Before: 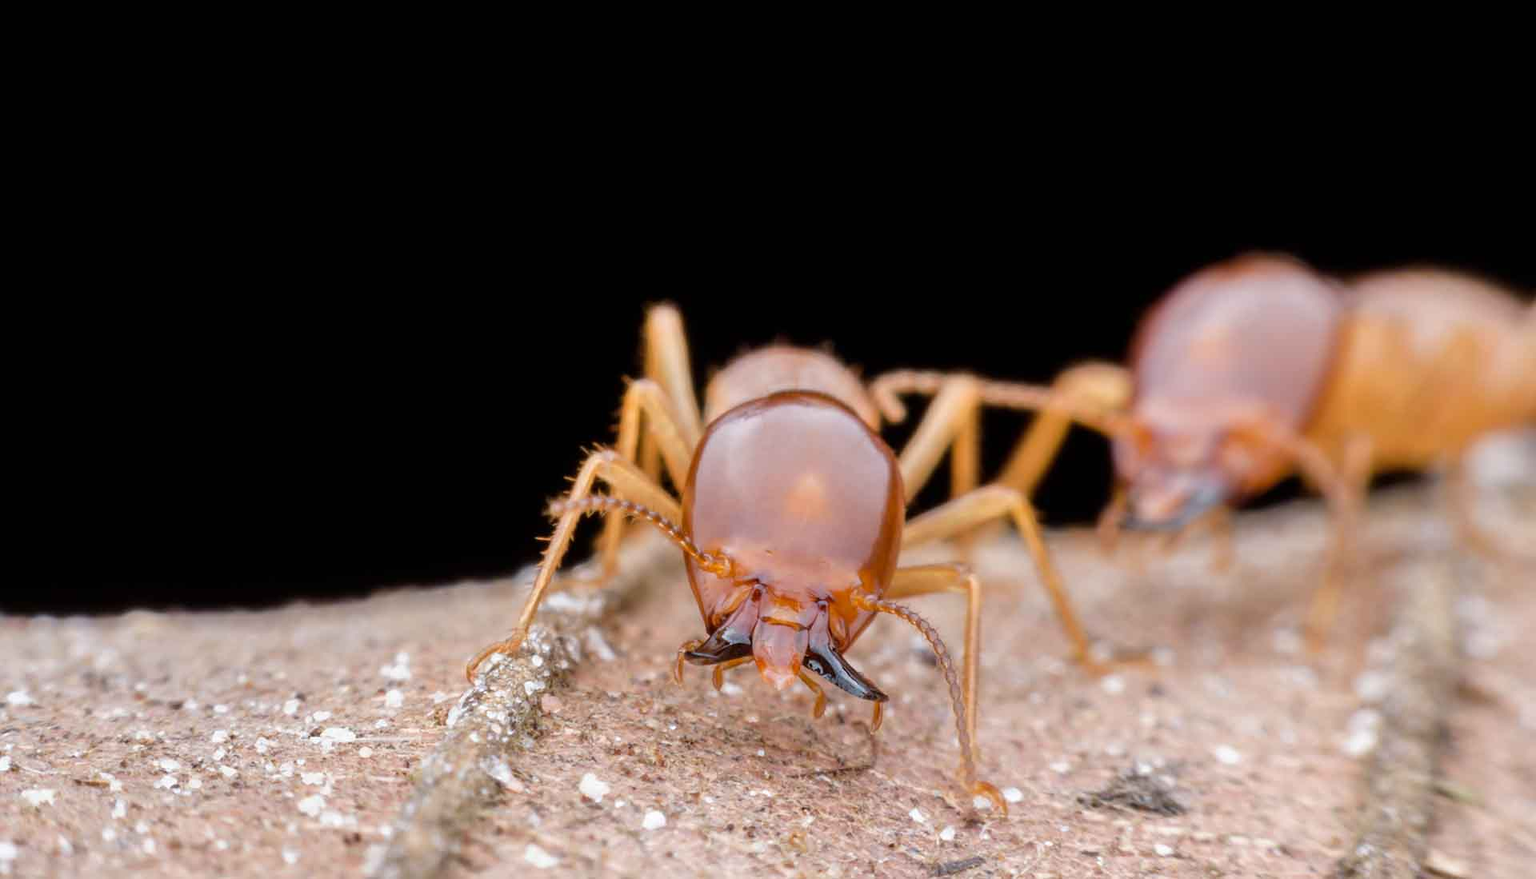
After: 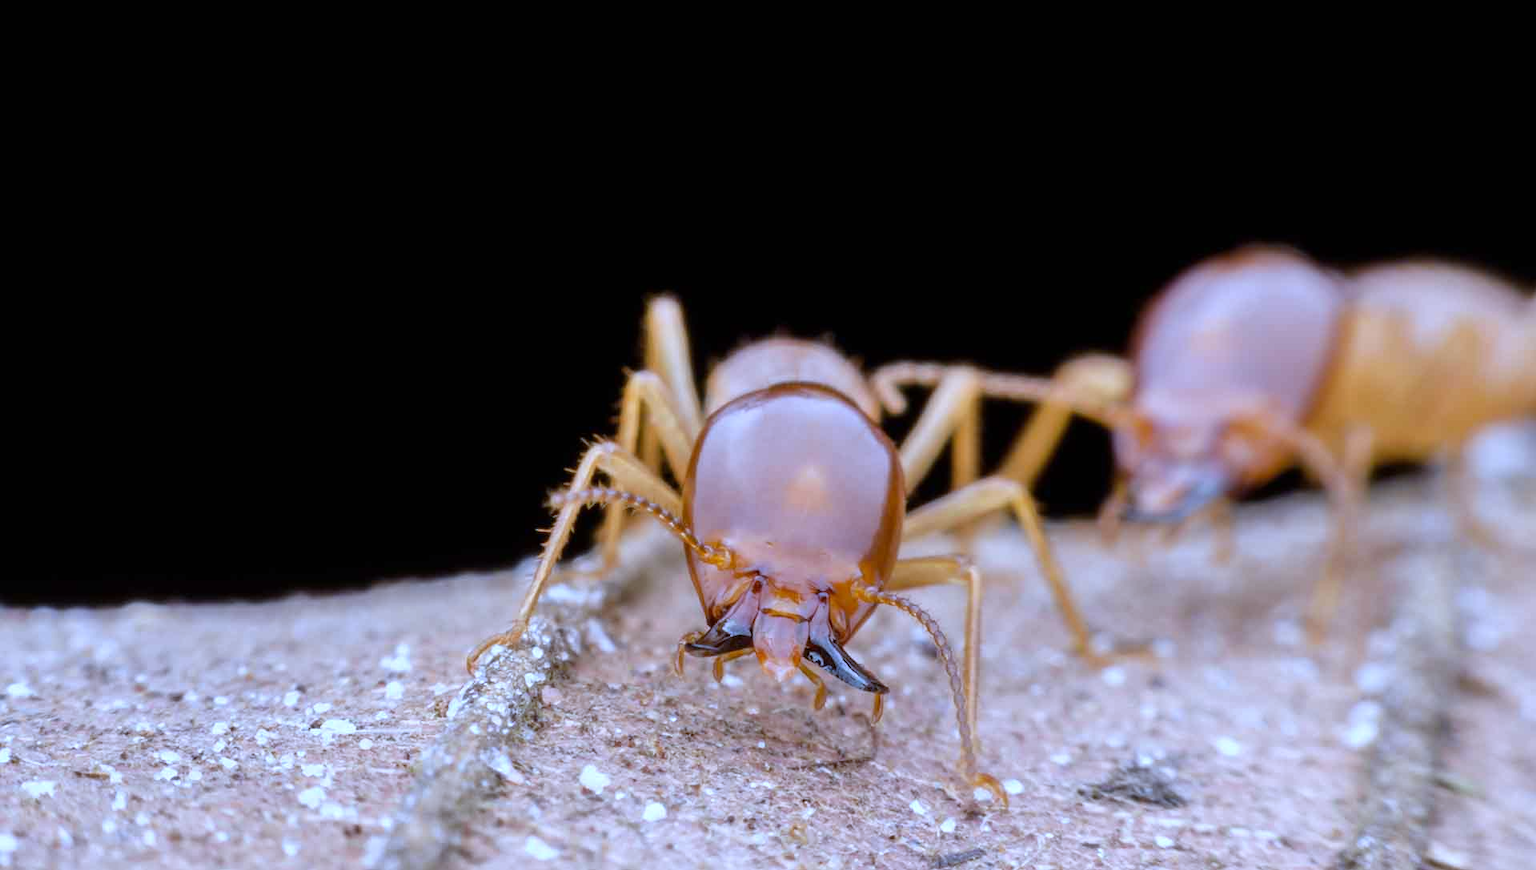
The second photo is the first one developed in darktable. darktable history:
crop: top 1.049%, right 0.001%
levels: levels [0, 0.492, 0.984]
white balance: red 0.871, blue 1.249
